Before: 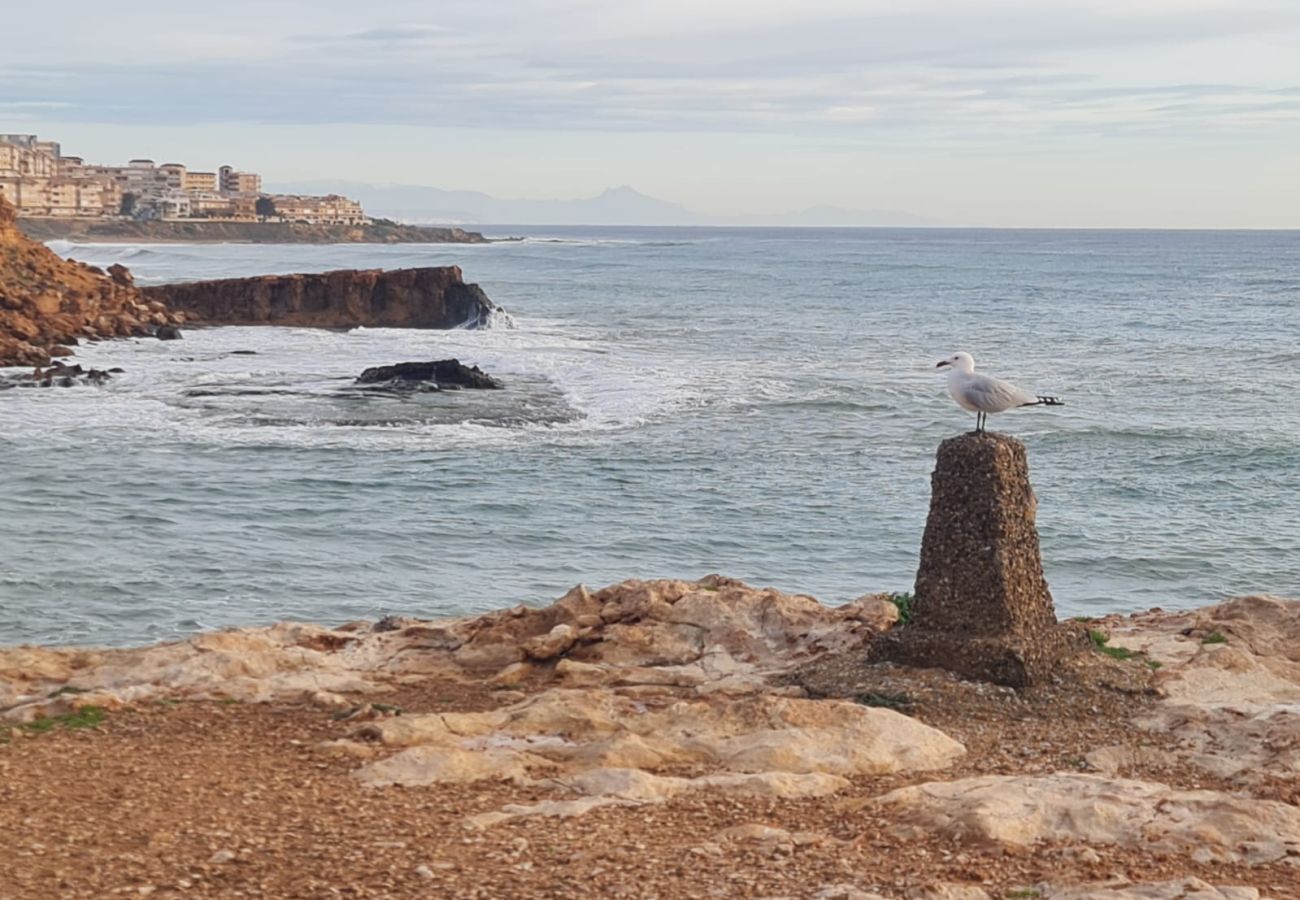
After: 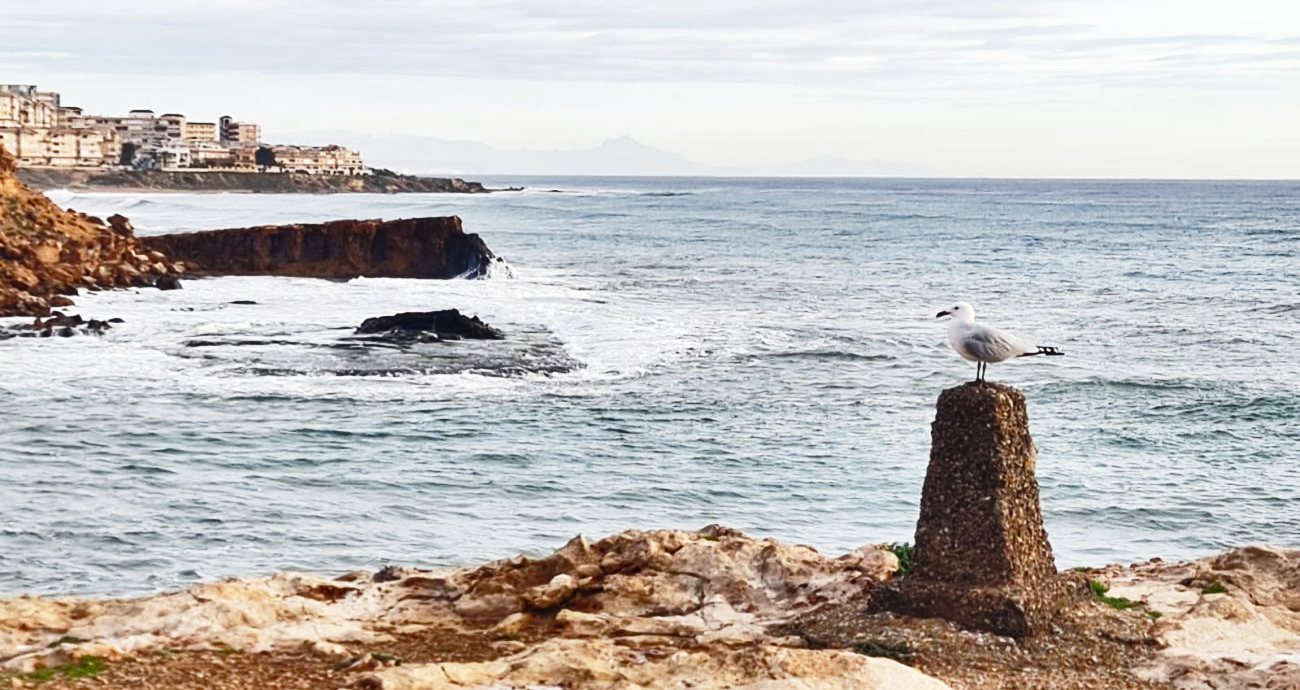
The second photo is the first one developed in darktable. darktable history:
base curve: curves: ch0 [(0, 0) (0.028, 0.03) (0.121, 0.232) (0.46, 0.748) (0.859, 0.968) (1, 1)], preserve colors none
shadows and highlights: radius 115.9, shadows 41.79, highlights -62.2, soften with gaussian
tone equalizer: -8 EV -0.422 EV, -7 EV -0.381 EV, -6 EV -0.295 EV, -5 EV -0.189 EV, -3 EV 0.246 EV, -2 EV 0.346 EV, -1 EV 0.395 EV, +0 EV 0.436 EV, edges refinement/feathering 500, mask exposure compensation -1.57 EV, preserve details no
crop: top 5.575%, bottom 17.689%
